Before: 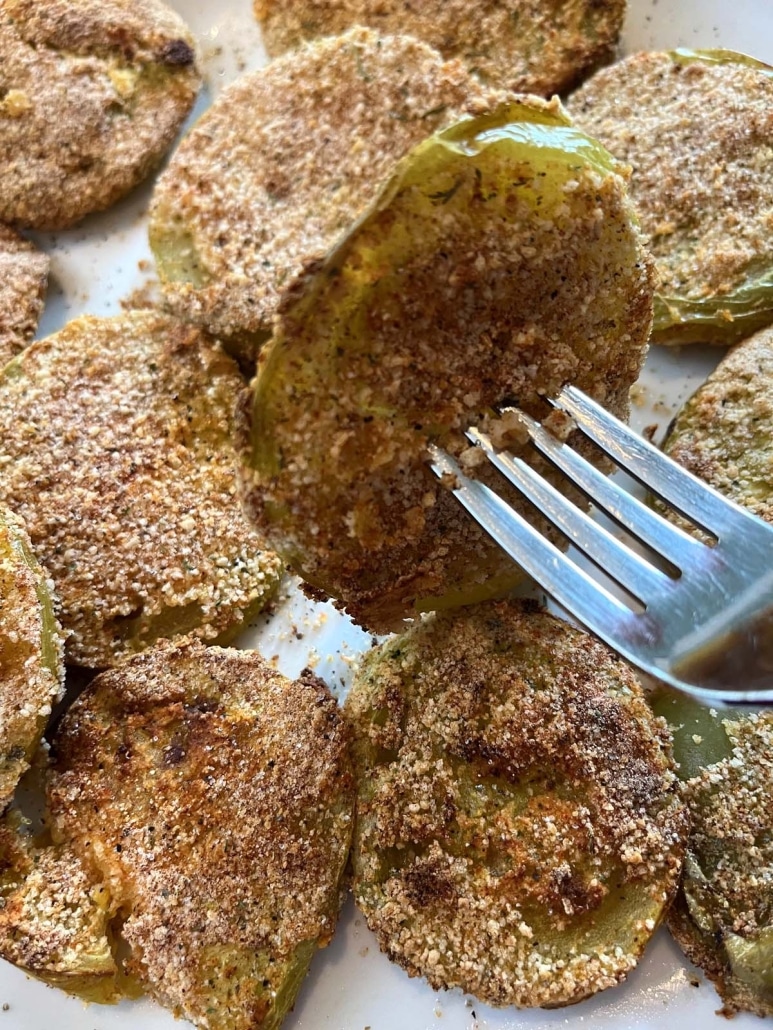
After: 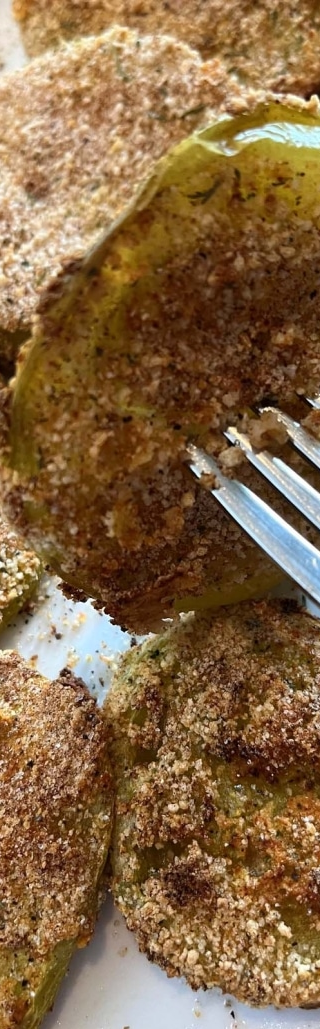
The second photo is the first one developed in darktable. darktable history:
crop: left 31.213%, right 27.333%
